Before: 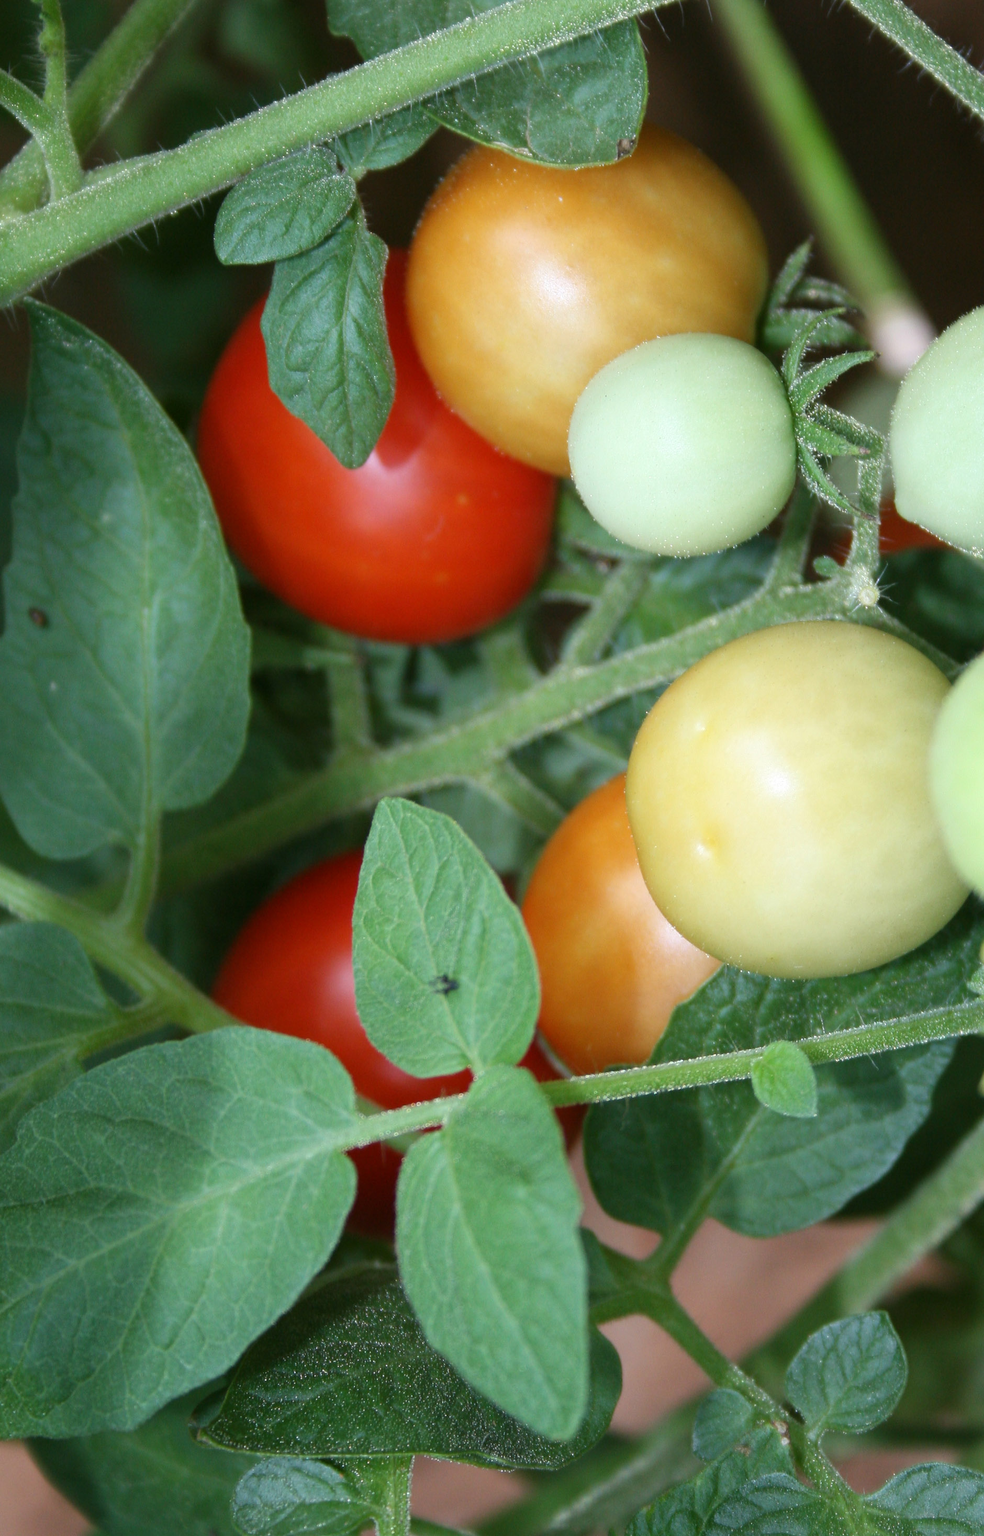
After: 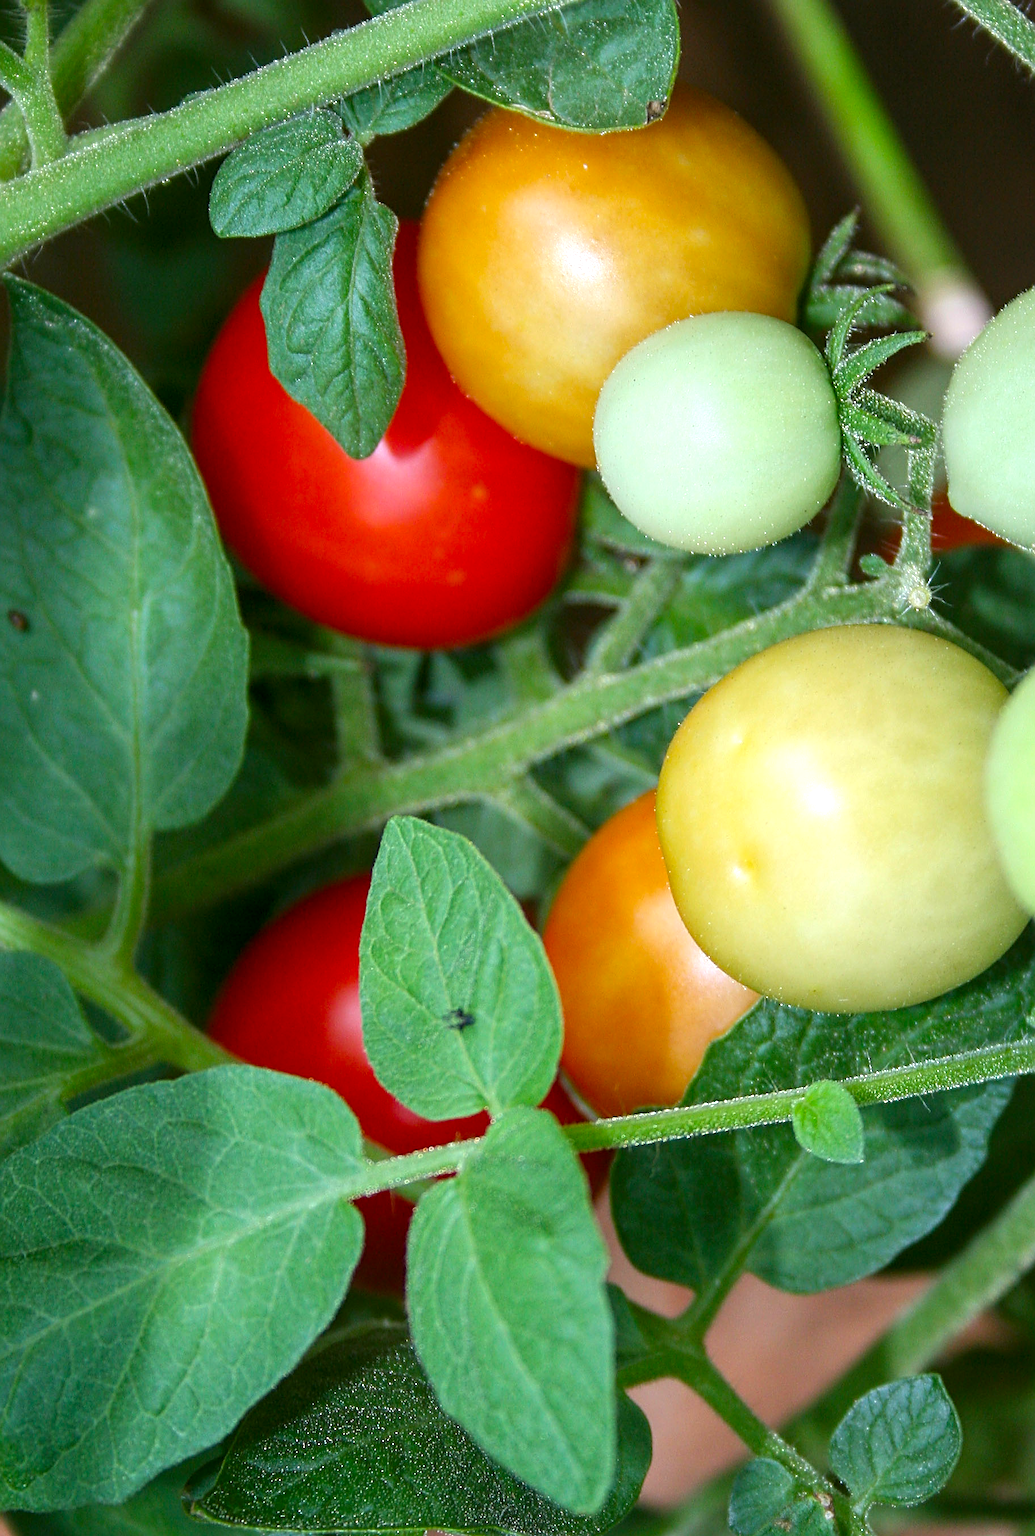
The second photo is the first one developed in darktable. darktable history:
exposure: exposure 0.154 EV, compensate highlight preservation false
crop: left 2.209%, top 3.029%, right 0.781%, bottom 4.858%
color balance rgb: perceptual saturation grading › global saturation 16.979%
tone equalizer: edges refinement/feathering 500, mask exposure compensation -1.57 EV, preserve details no
local contrast: on, module defaults
contrast brightness saturation: saturation 0.177
sharpen: radius 2.796, amount 0.724
